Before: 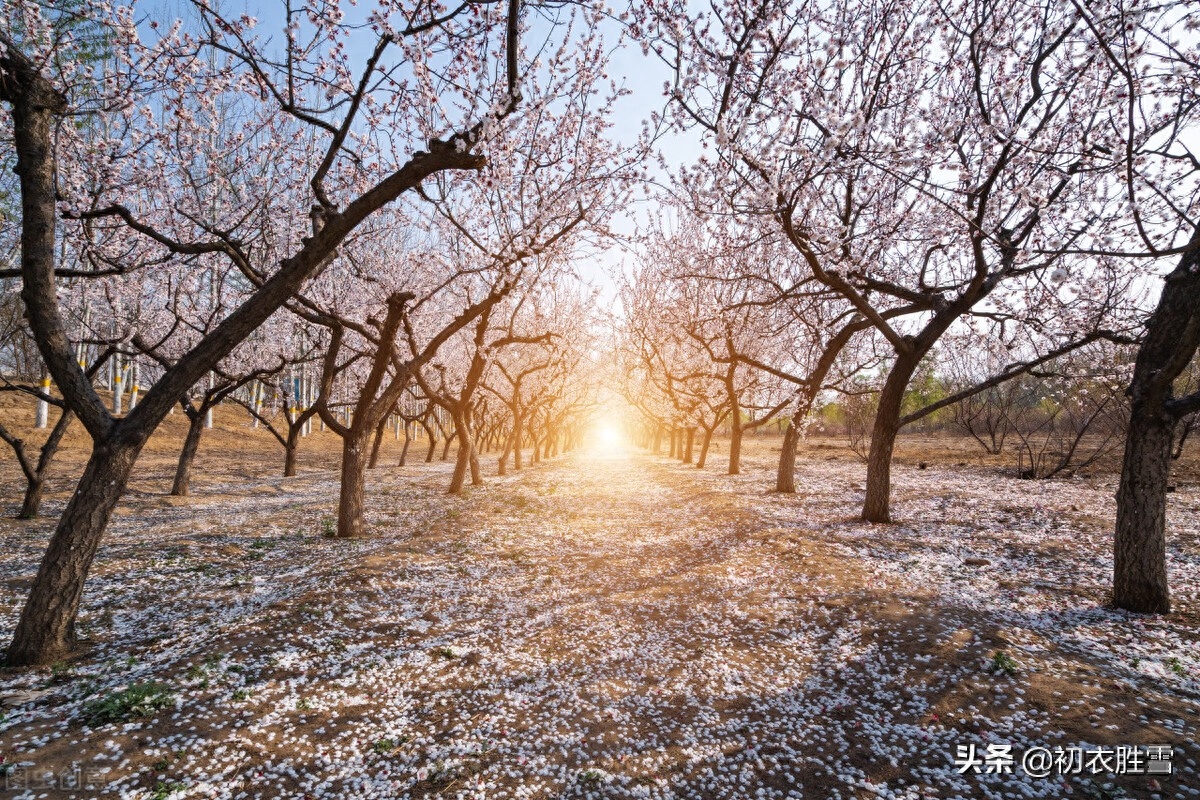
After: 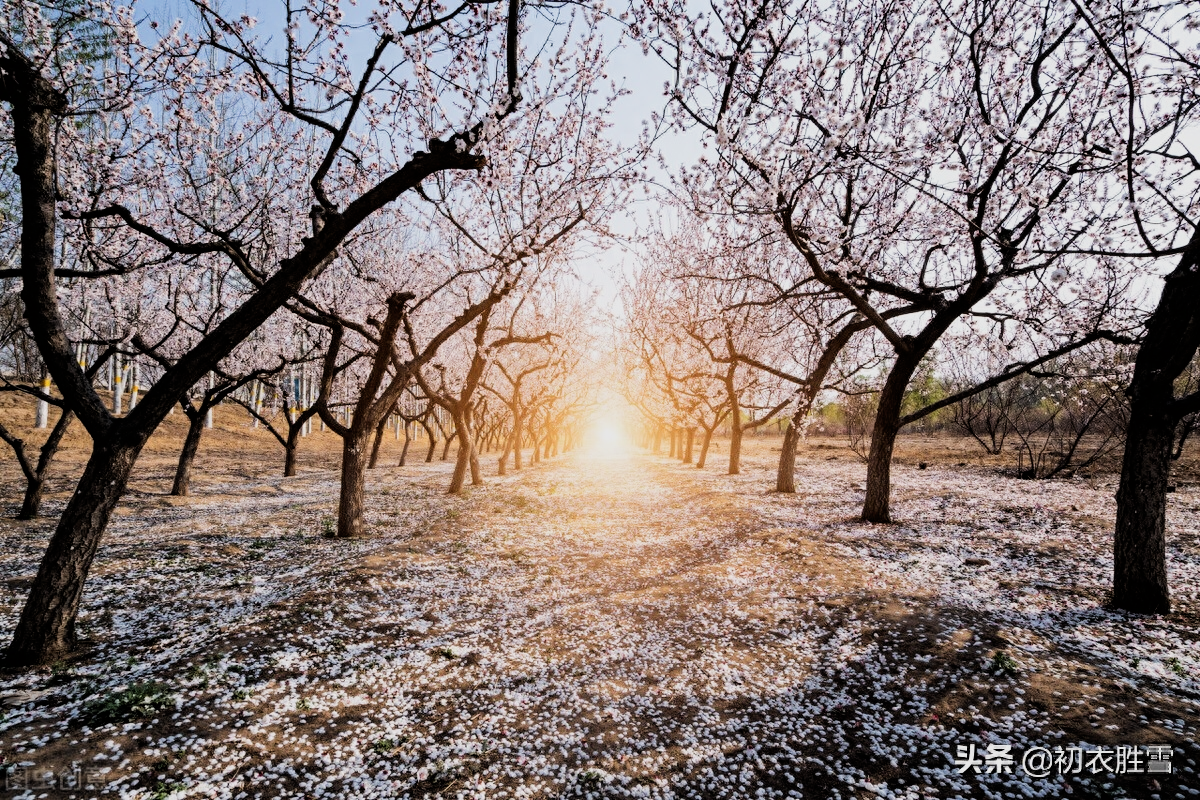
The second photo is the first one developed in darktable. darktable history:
filmic rgb: black relative exposure -5.13 EV, white relative exposure 3.97 EV, hardness 2.89, contrast 1.391, highlights saturation mix -29.74%
